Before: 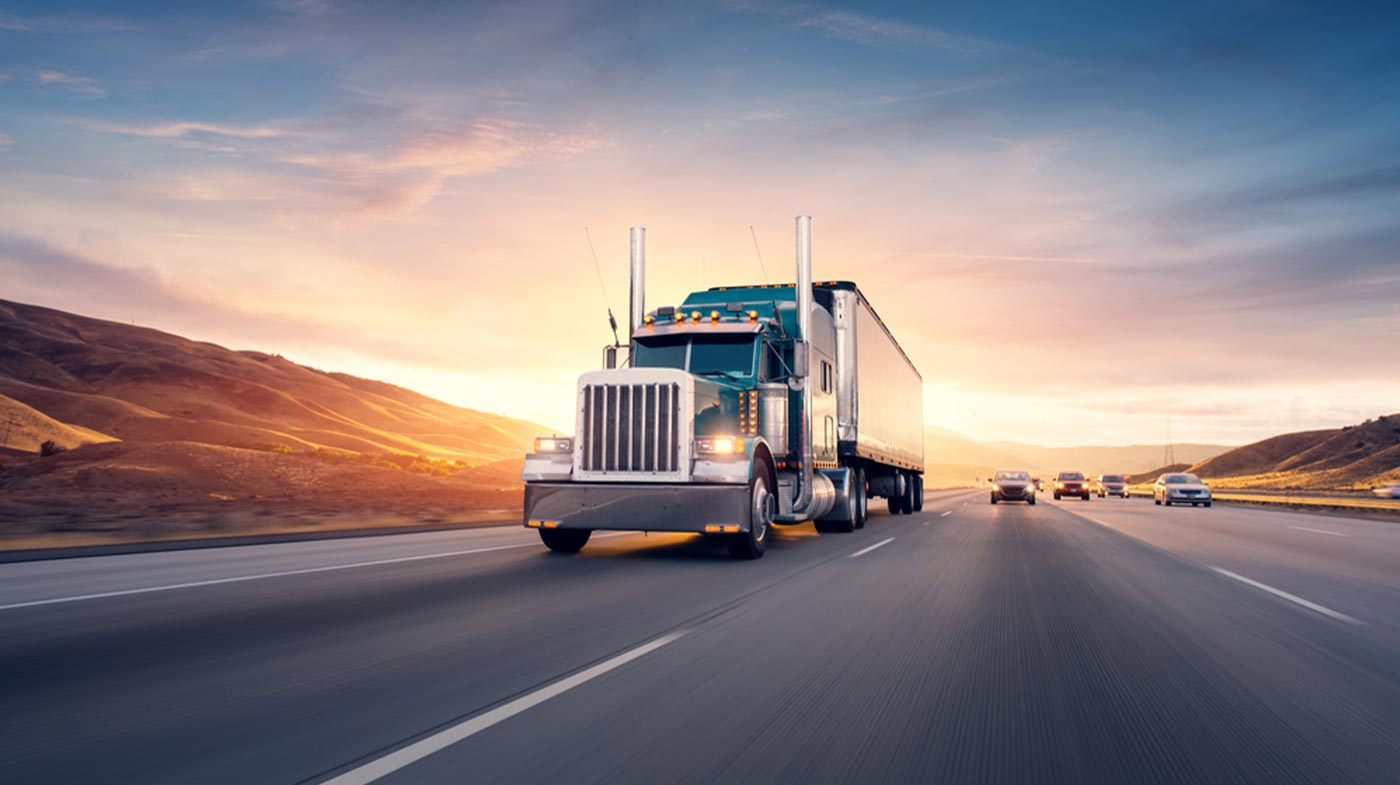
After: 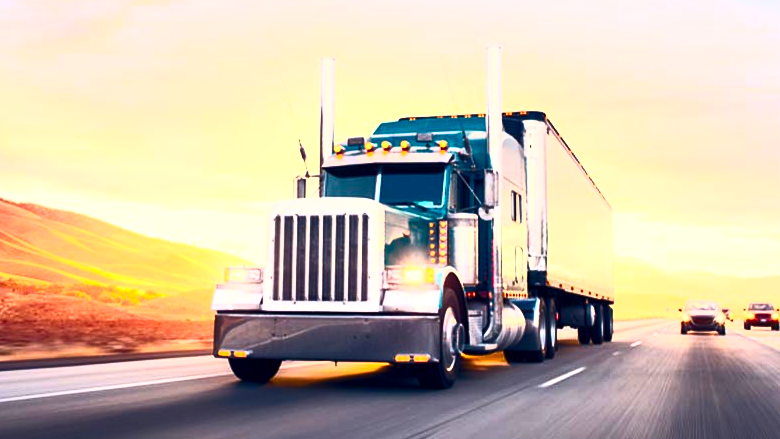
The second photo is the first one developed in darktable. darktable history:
crop and rotate: left 22.183%, top 21.716%, right 22.048%, bottom 22.354%
contrast brightness saturation: contrast 0.829, brightness 0.581, saturation 0.594
local contrast: mode bilateral grid, contrast 26, coarseness 60, detail 151%, midtone range 0.2
